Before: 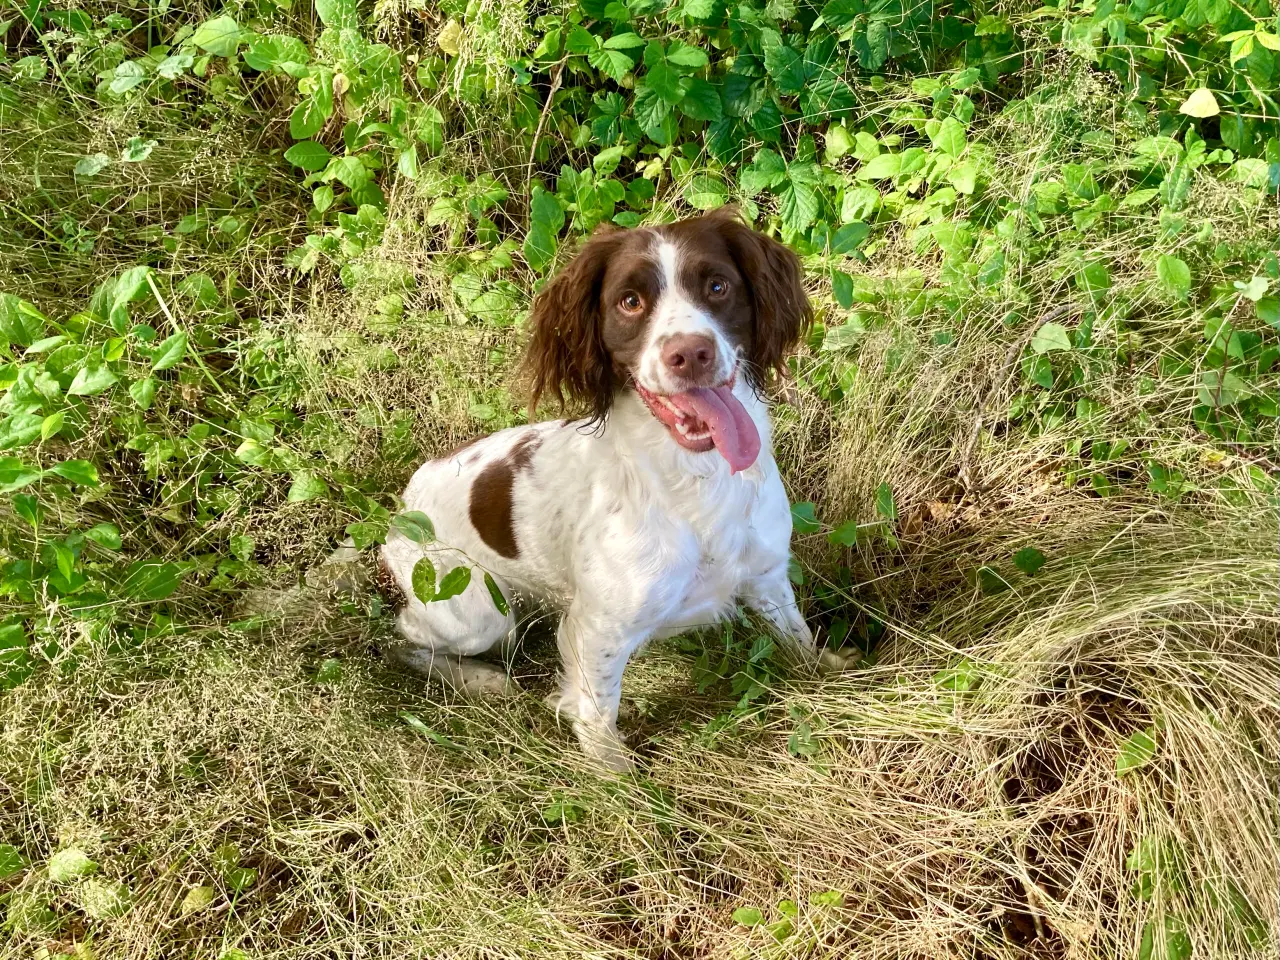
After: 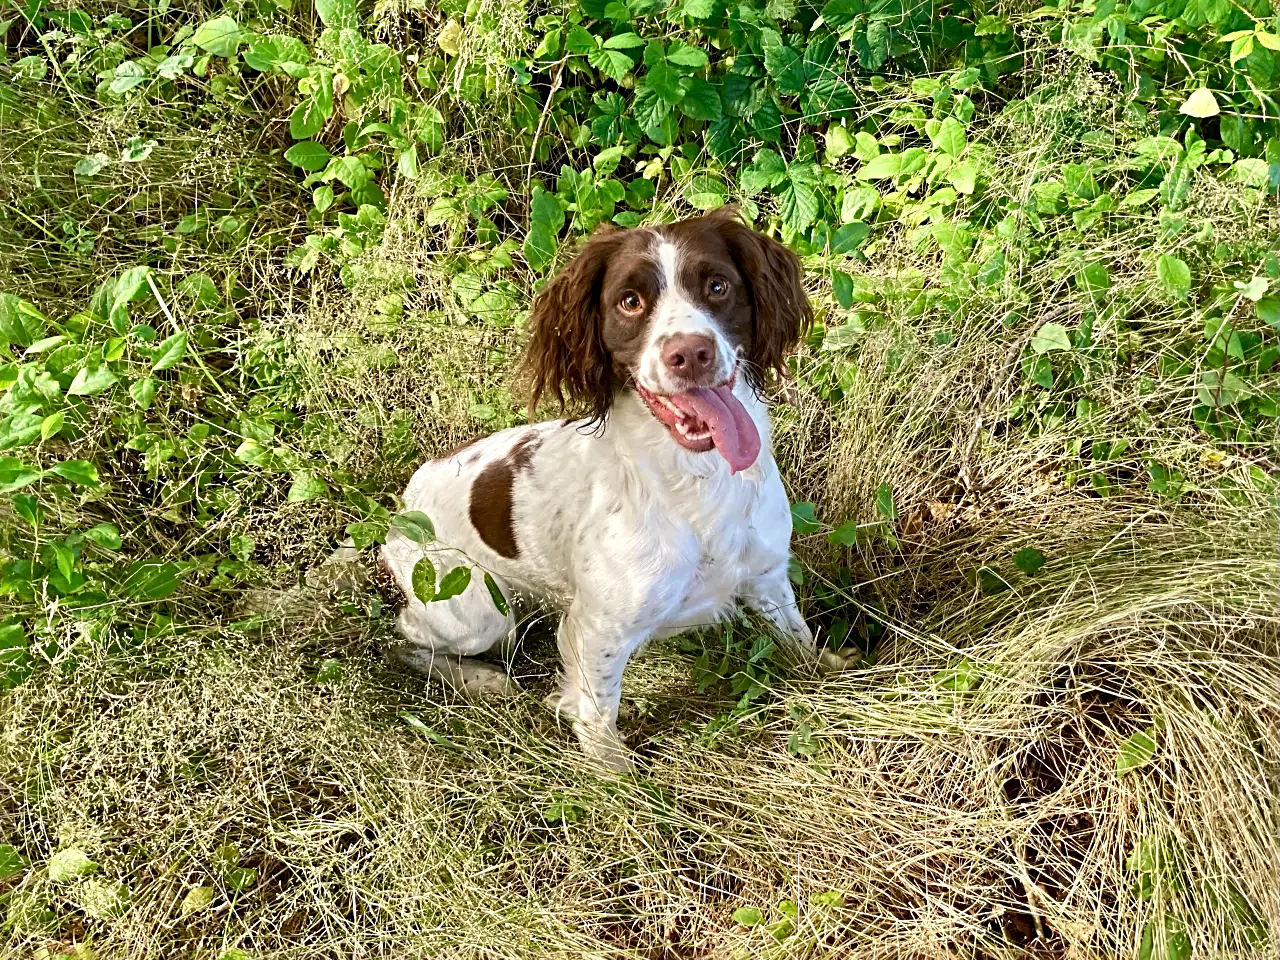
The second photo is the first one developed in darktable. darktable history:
sharpen: radius 4
white balance: red 1, blue 1
